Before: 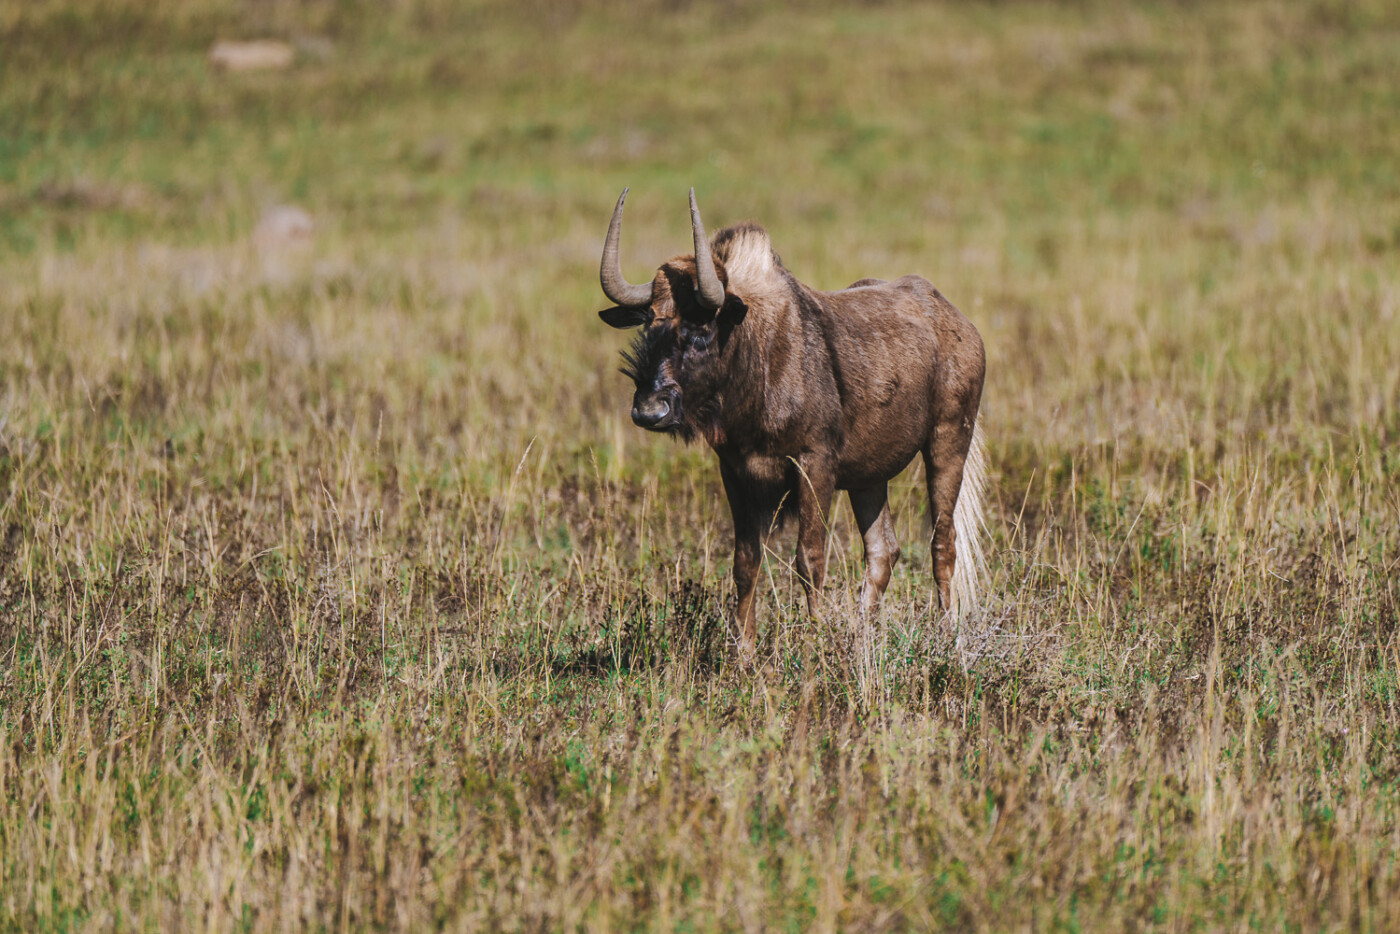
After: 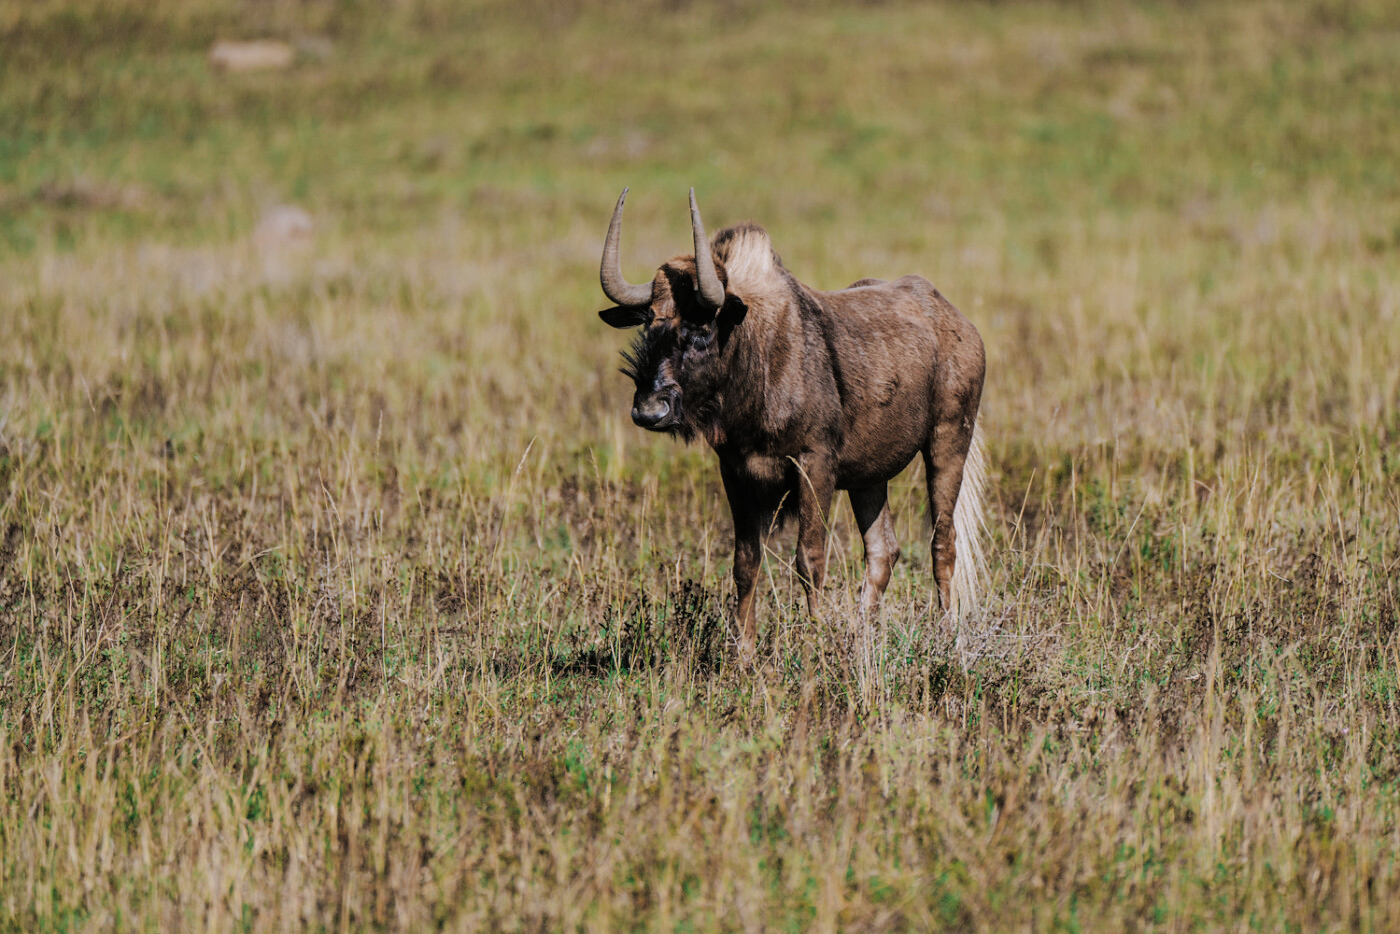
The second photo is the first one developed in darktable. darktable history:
shadows and highlights: shadows -24.28, highlights 49.77, soften with gaussian
filmic rgb: black relative exposure -5.83 EV, white relative exposure 3.4 EV, hardness 3.68
